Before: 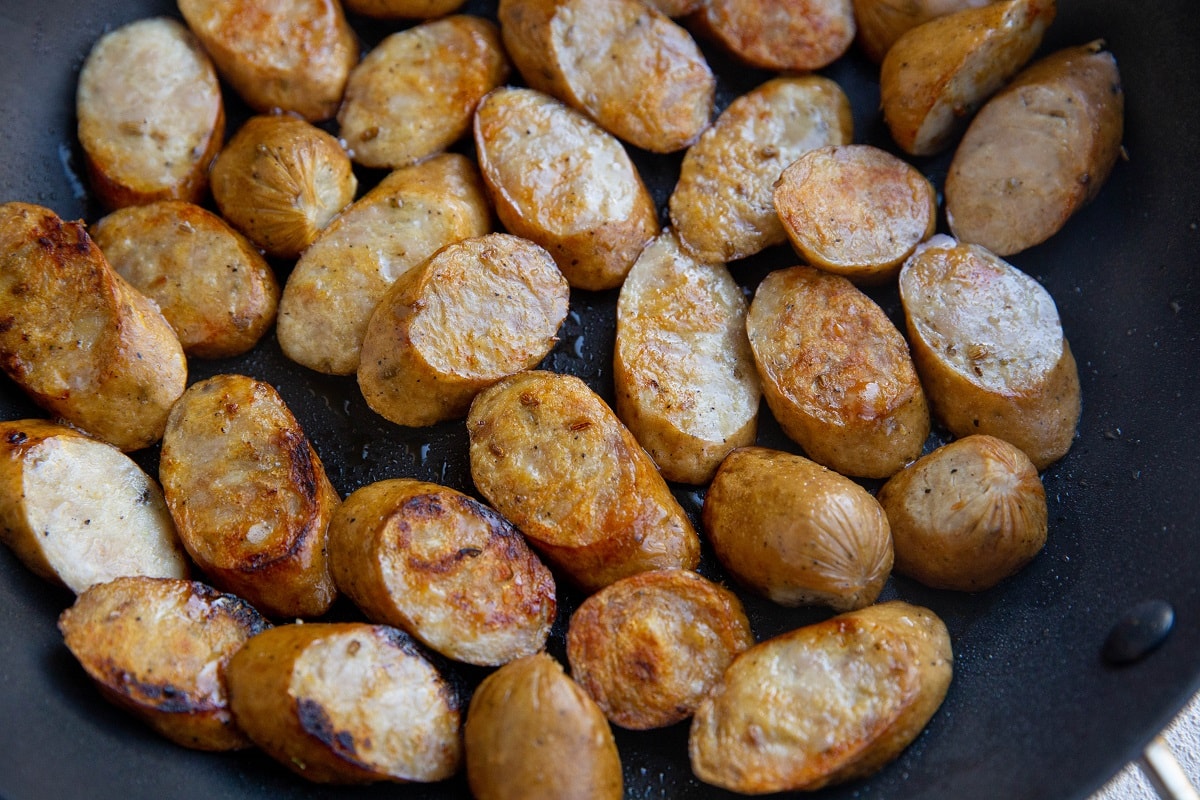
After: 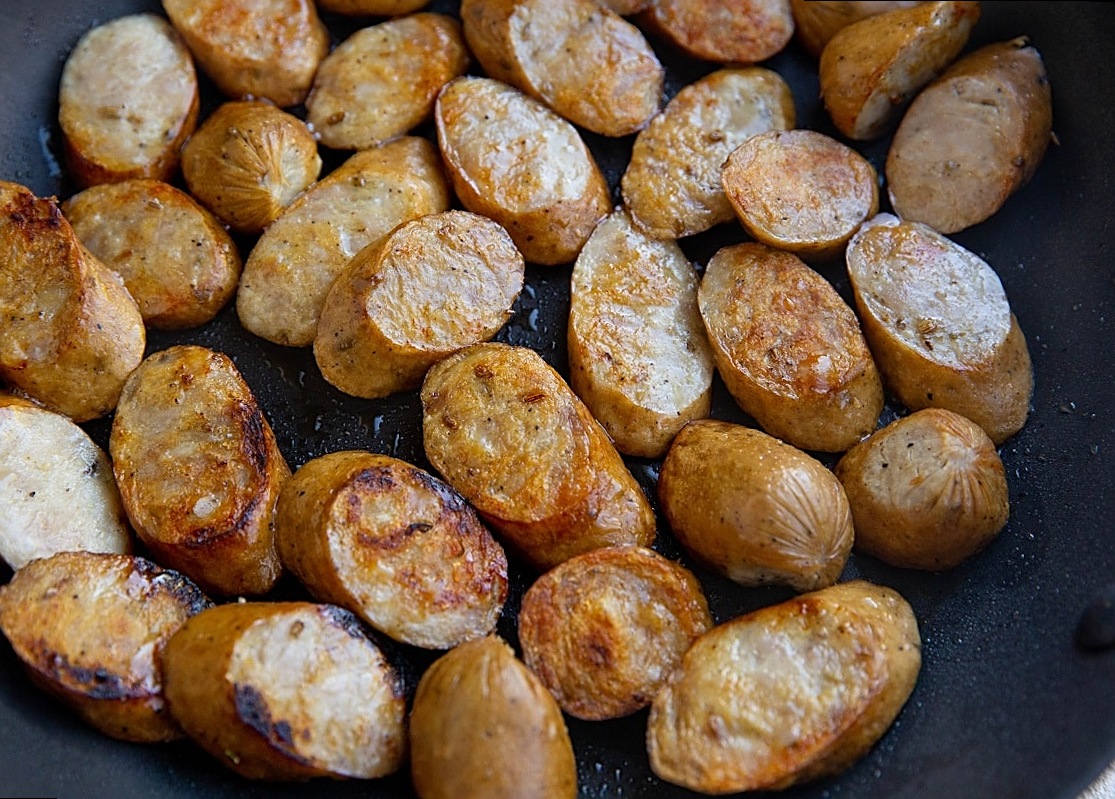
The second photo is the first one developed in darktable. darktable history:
sharpen: on, module defaults
rotate and perspective: rotation 0.215°, lens shift (vertical) -0.139, crop left 0.069, crop right 0.939, crop top 0.002, crop bottom 0.996
